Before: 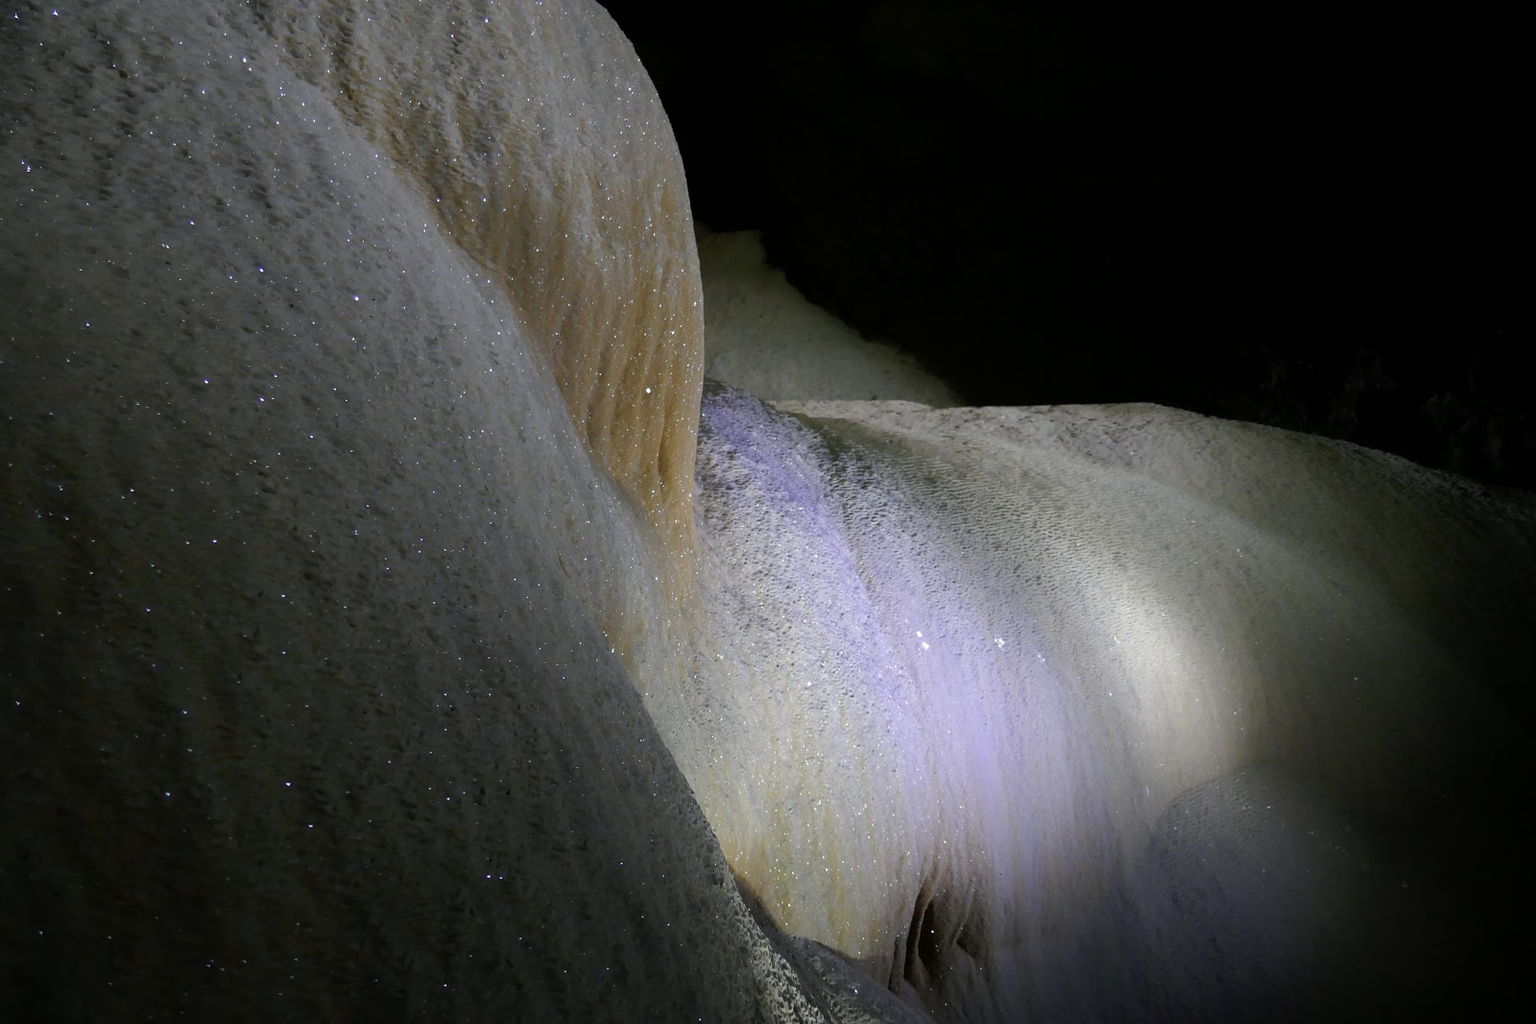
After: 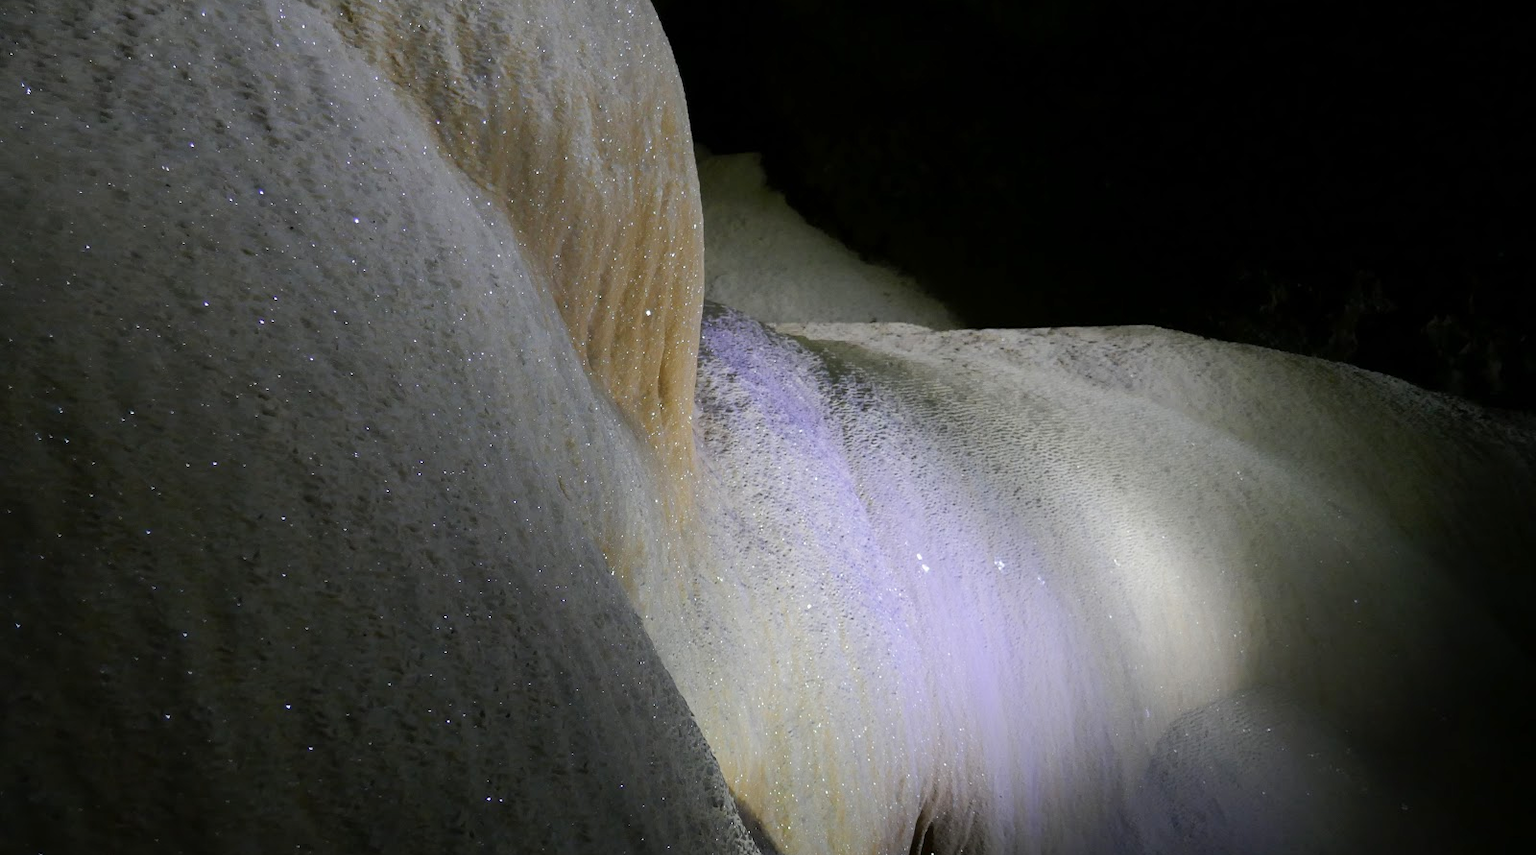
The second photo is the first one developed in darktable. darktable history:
base curve: curves: ch0 [(0, 0) (0.262, 0.32) (0.722, 0.705) (1, 1)]
crop: top 7.625%, bottom 8.027%
